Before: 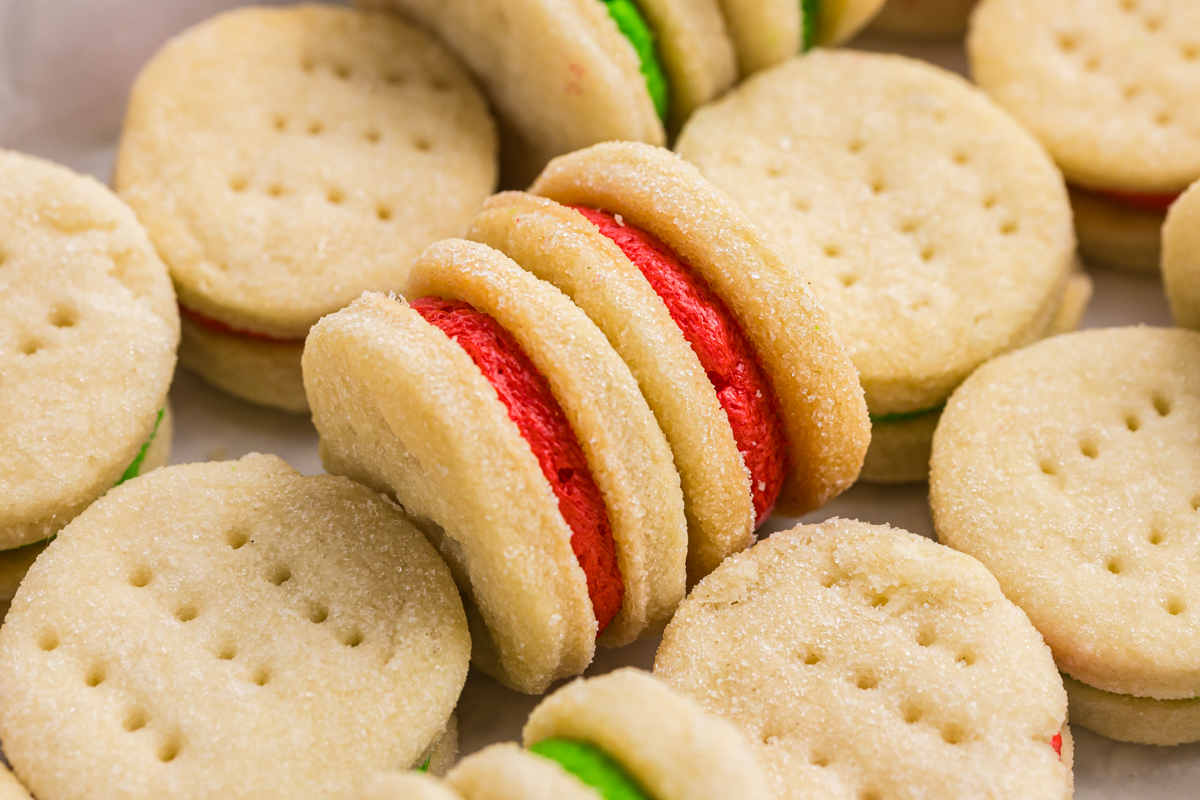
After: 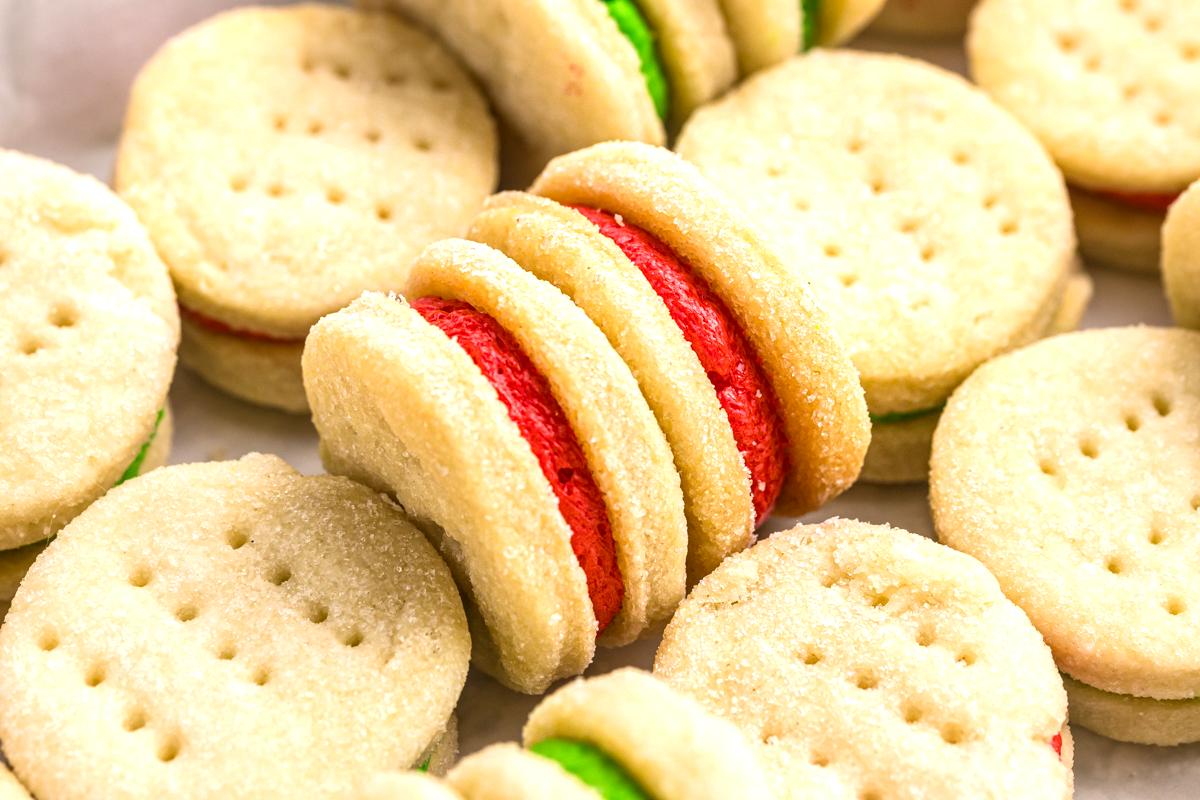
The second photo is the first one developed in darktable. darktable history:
exposure: exposure 0.6 EV, compensate highlight preservation false
local contrast: on, module defaults
